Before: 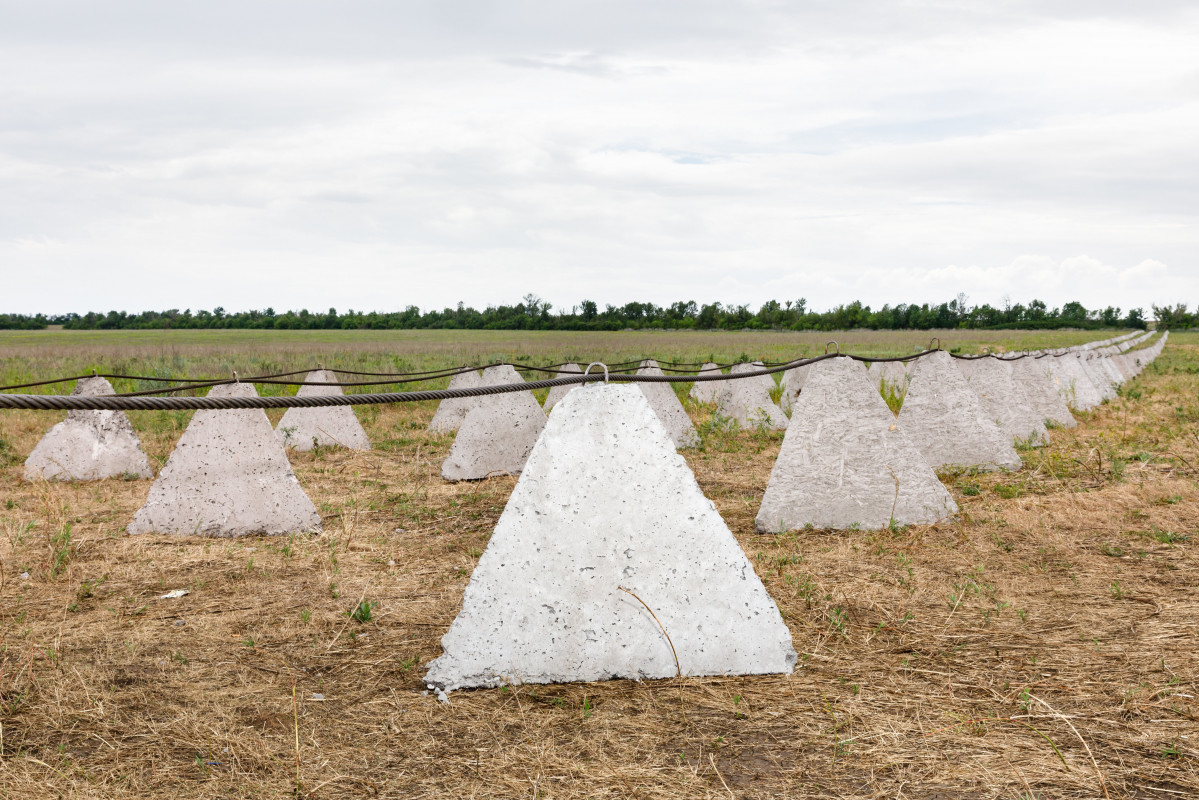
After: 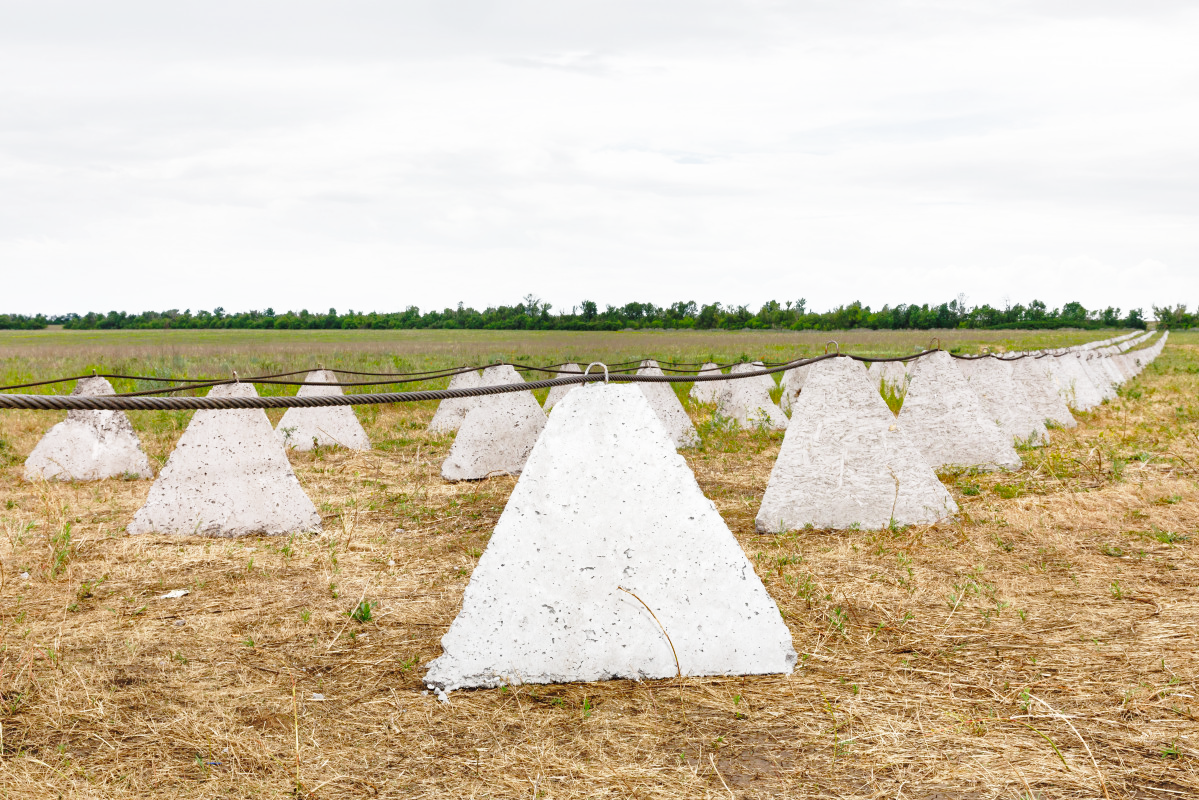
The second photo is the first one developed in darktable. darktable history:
base curve: curves: ch0 [(0, 0) (0.028, 0.03) (0.121, 0.232) (0.46, 0.748) (0.859, 0.968) (1, 1)], preserve colors none
shadows and highlights: on, module defaults
